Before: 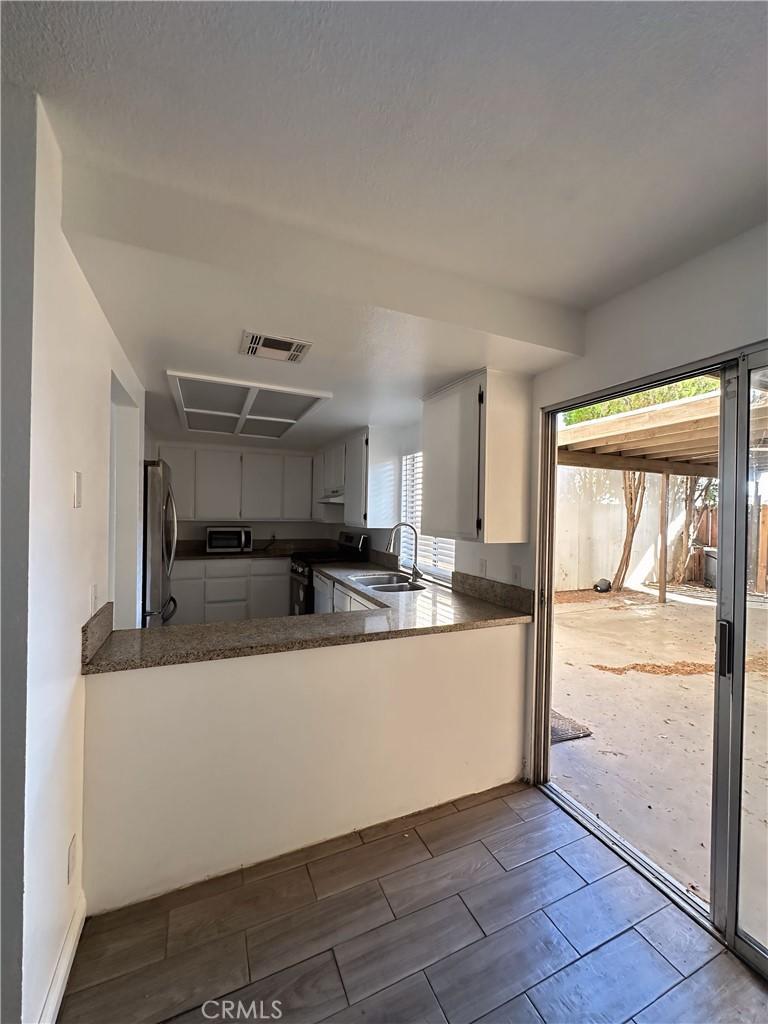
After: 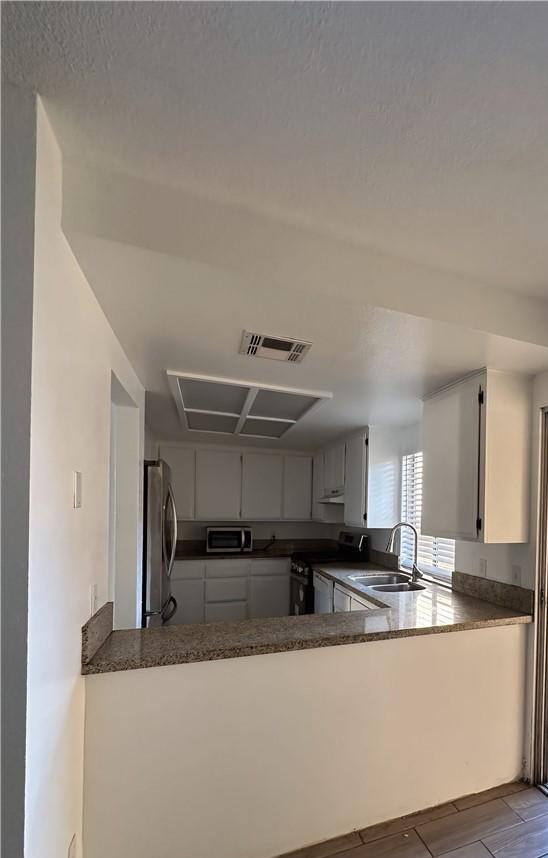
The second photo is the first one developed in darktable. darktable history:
crop: right 28.551%, bottom 16.116%
